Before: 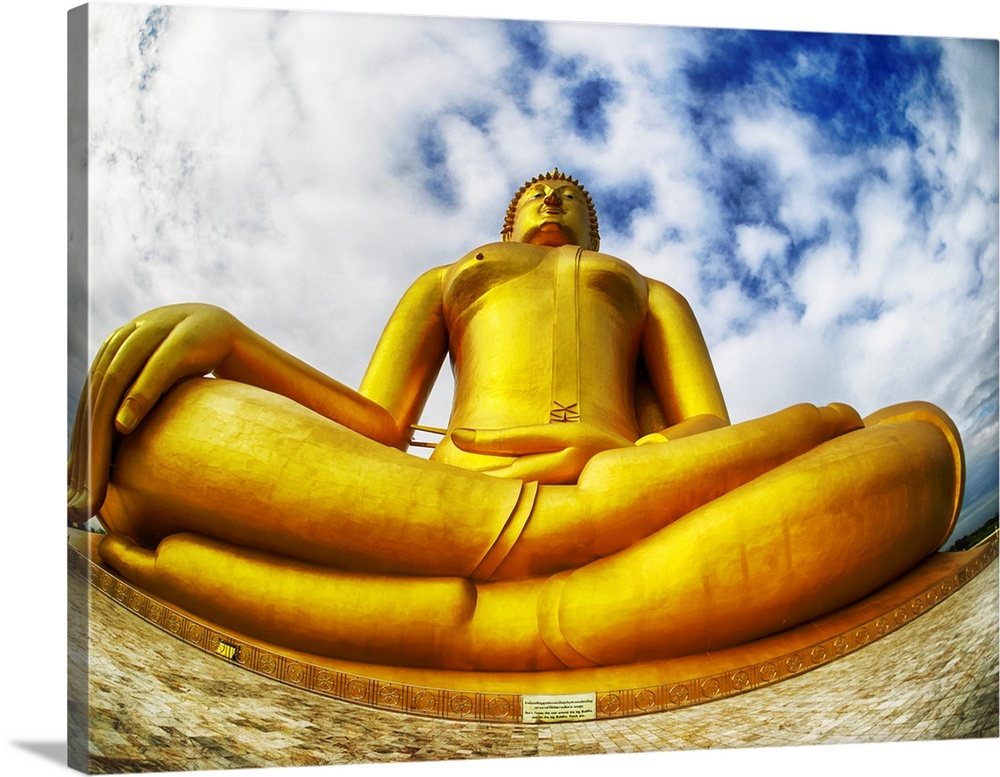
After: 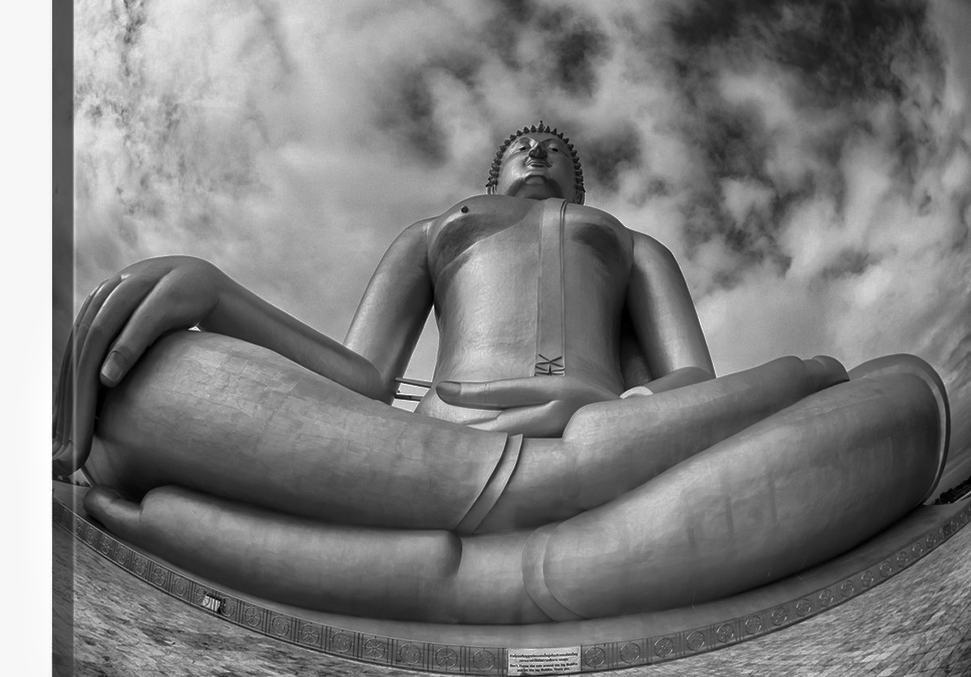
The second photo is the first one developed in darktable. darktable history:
haze removal: compatibility mode true, adaptive false
base curve: curves: ch0 [(0, 0) (0.826, 0.587) (1, 1)]
exposure: exposure 0.078 EV, compensate highlight preservation false
crop: left 1.507%, top 6.147%, right 1.379%, bottom 6.637%
contrast brightness saturation: saturation 0.1
monochrome: a 26.22, b 42.67, size 0.8
